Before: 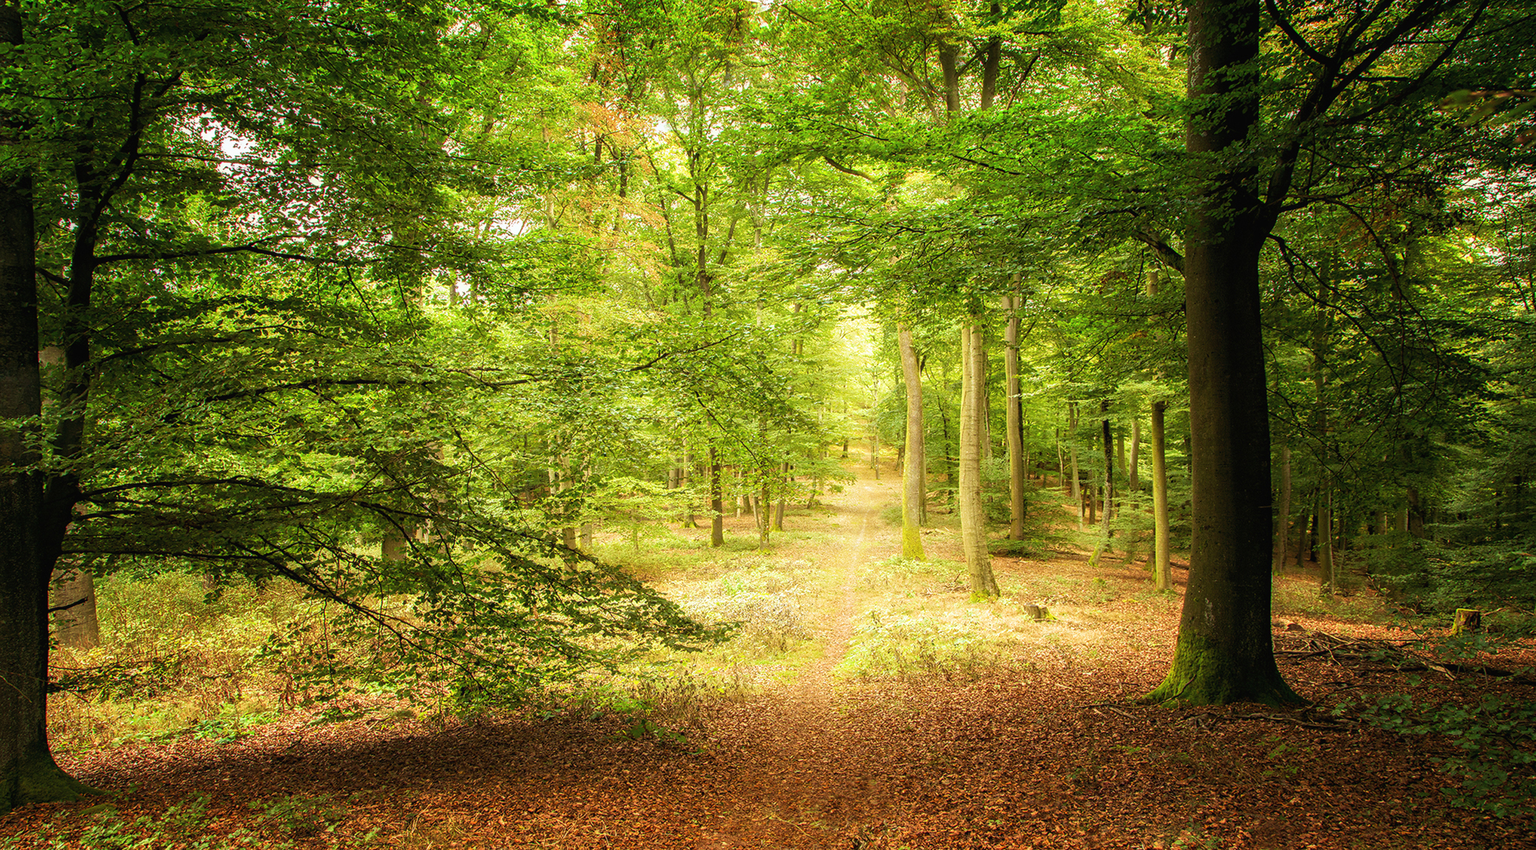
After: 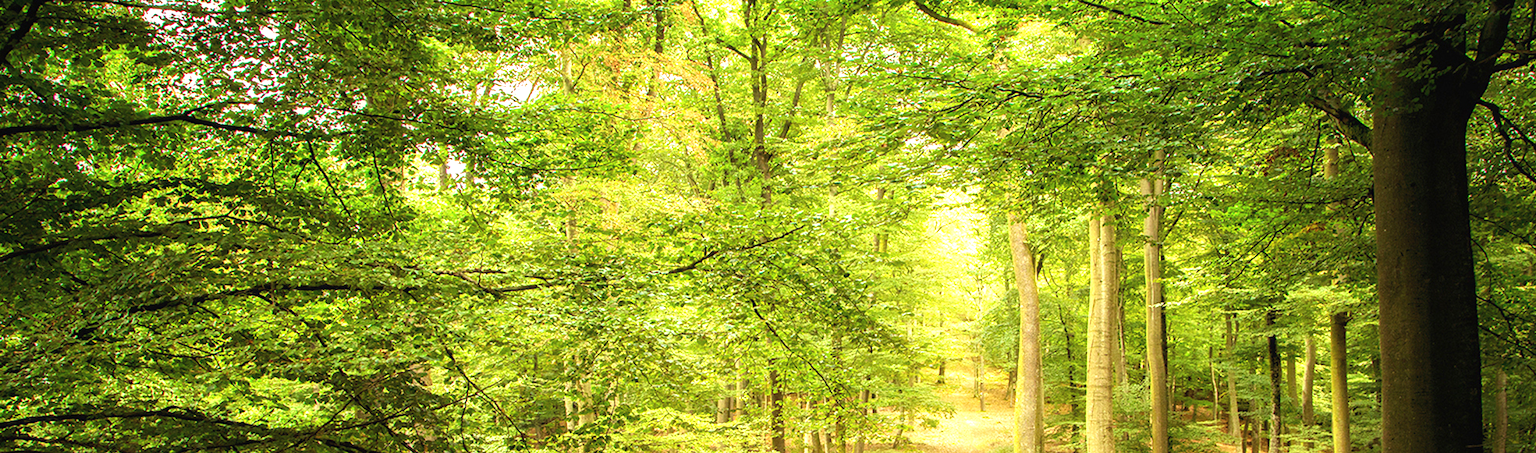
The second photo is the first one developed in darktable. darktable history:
exposure: exposure 0.508 EV, compensate highlight preservation false
color correction: highlights a* 0.073, highlights b* -0.271
crop: left 6.792%, top 18.363%, right 14.444%, bottom 39.612%
